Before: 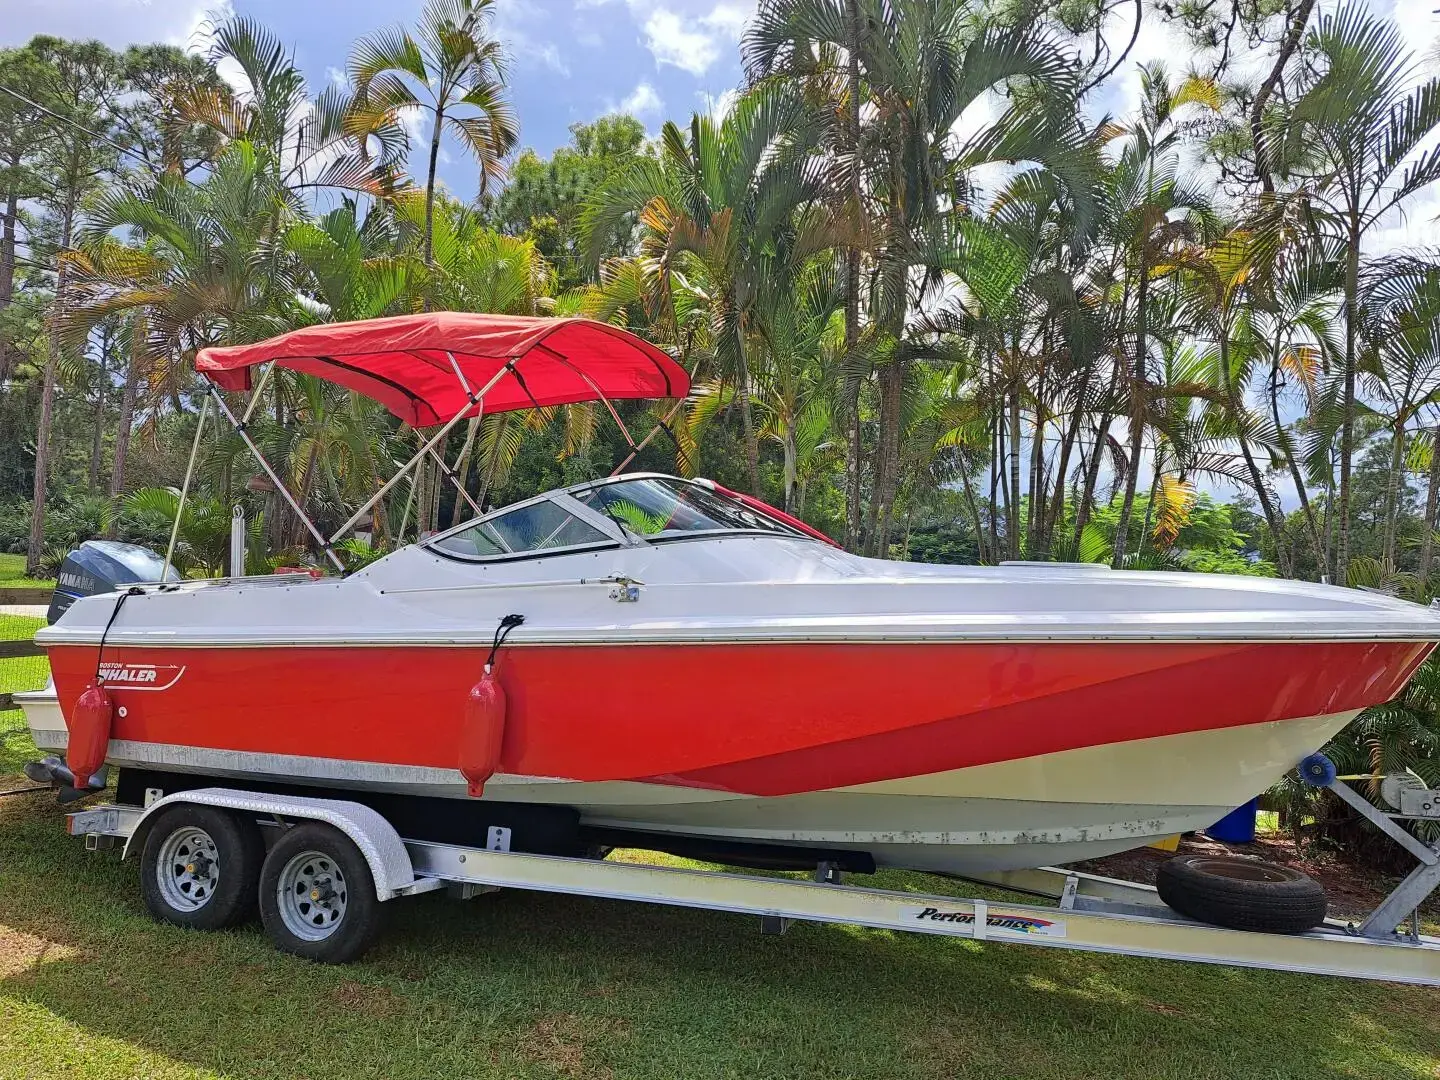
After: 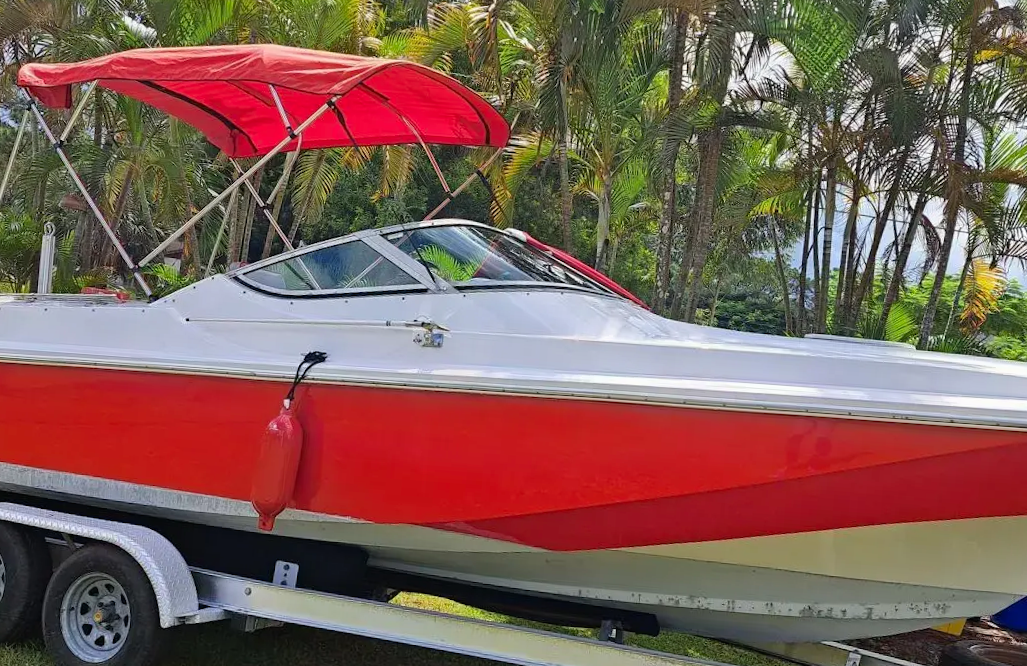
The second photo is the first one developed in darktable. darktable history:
crop and rotate: angle -4.16°, left 9.892%, top 20.426%, right 12.043%, bottom 12.007%
contrast brightness saturation: contrast -0.02, brightness -0.009, saturation 0.038
